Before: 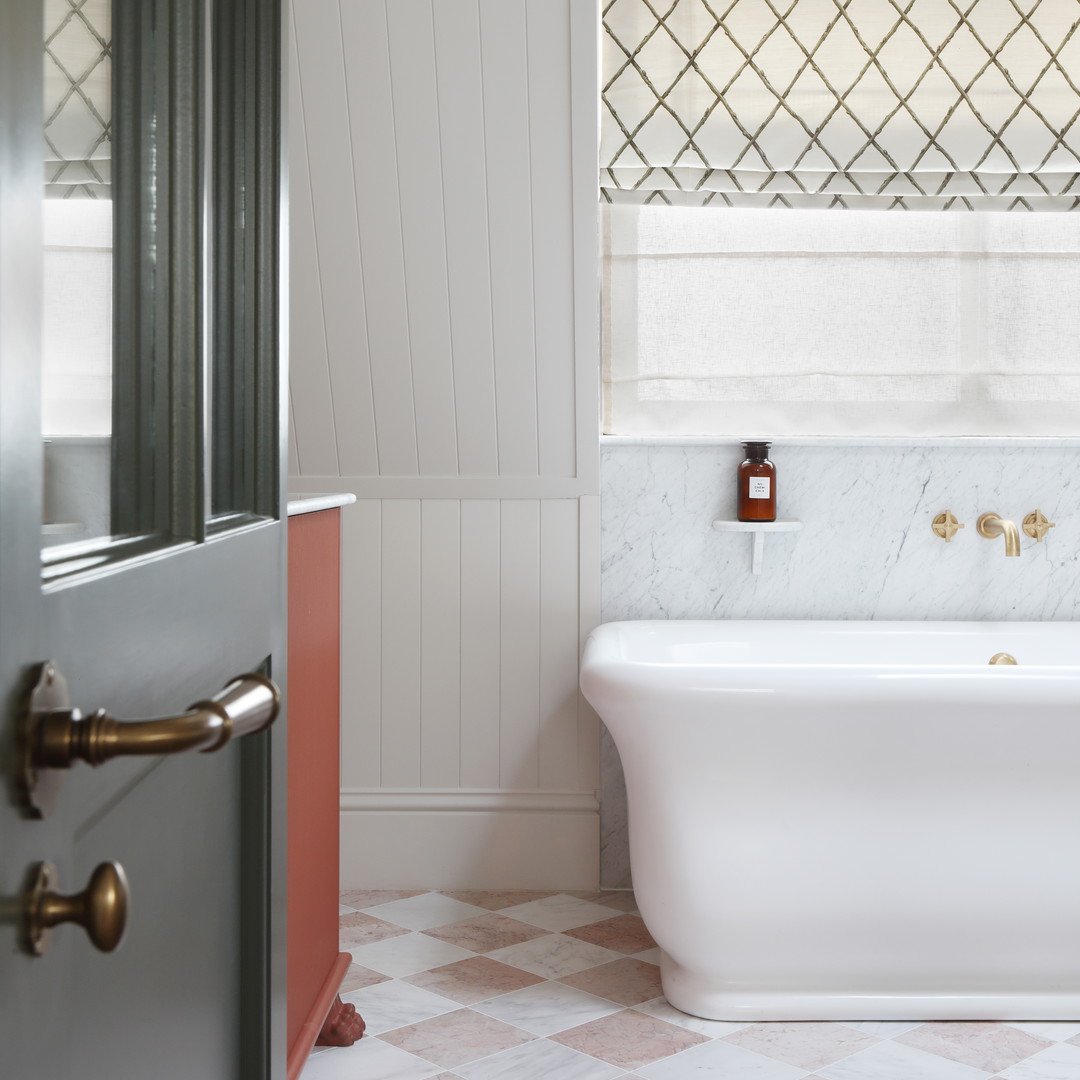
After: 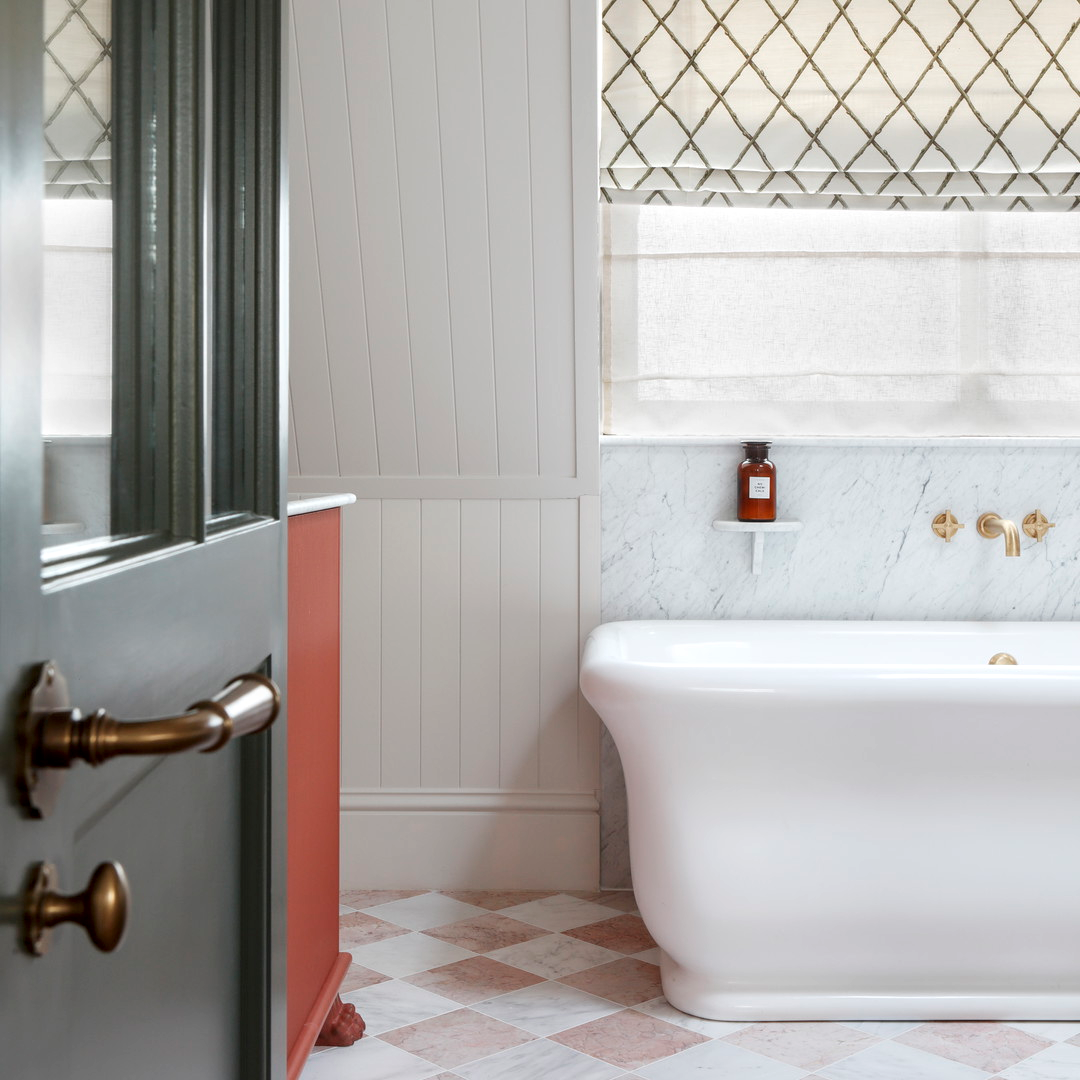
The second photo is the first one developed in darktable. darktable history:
base curve: curves: ch0 [(0, 0) (0.989, 0.992)], preserve colors none
local contrast: on, module defaults
